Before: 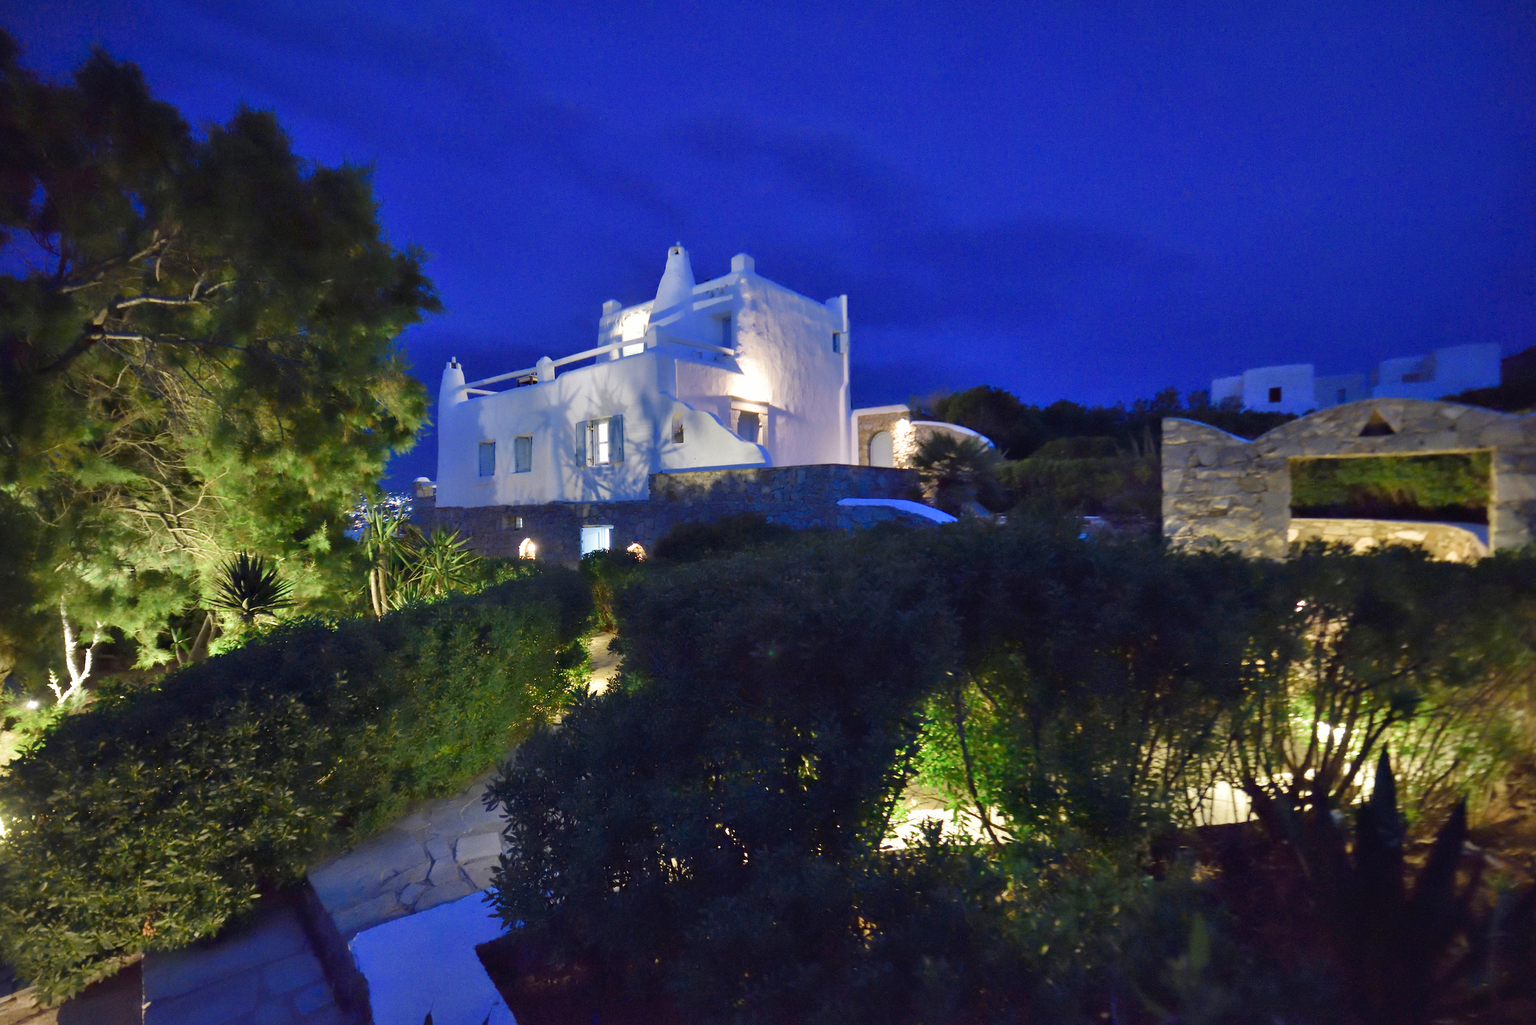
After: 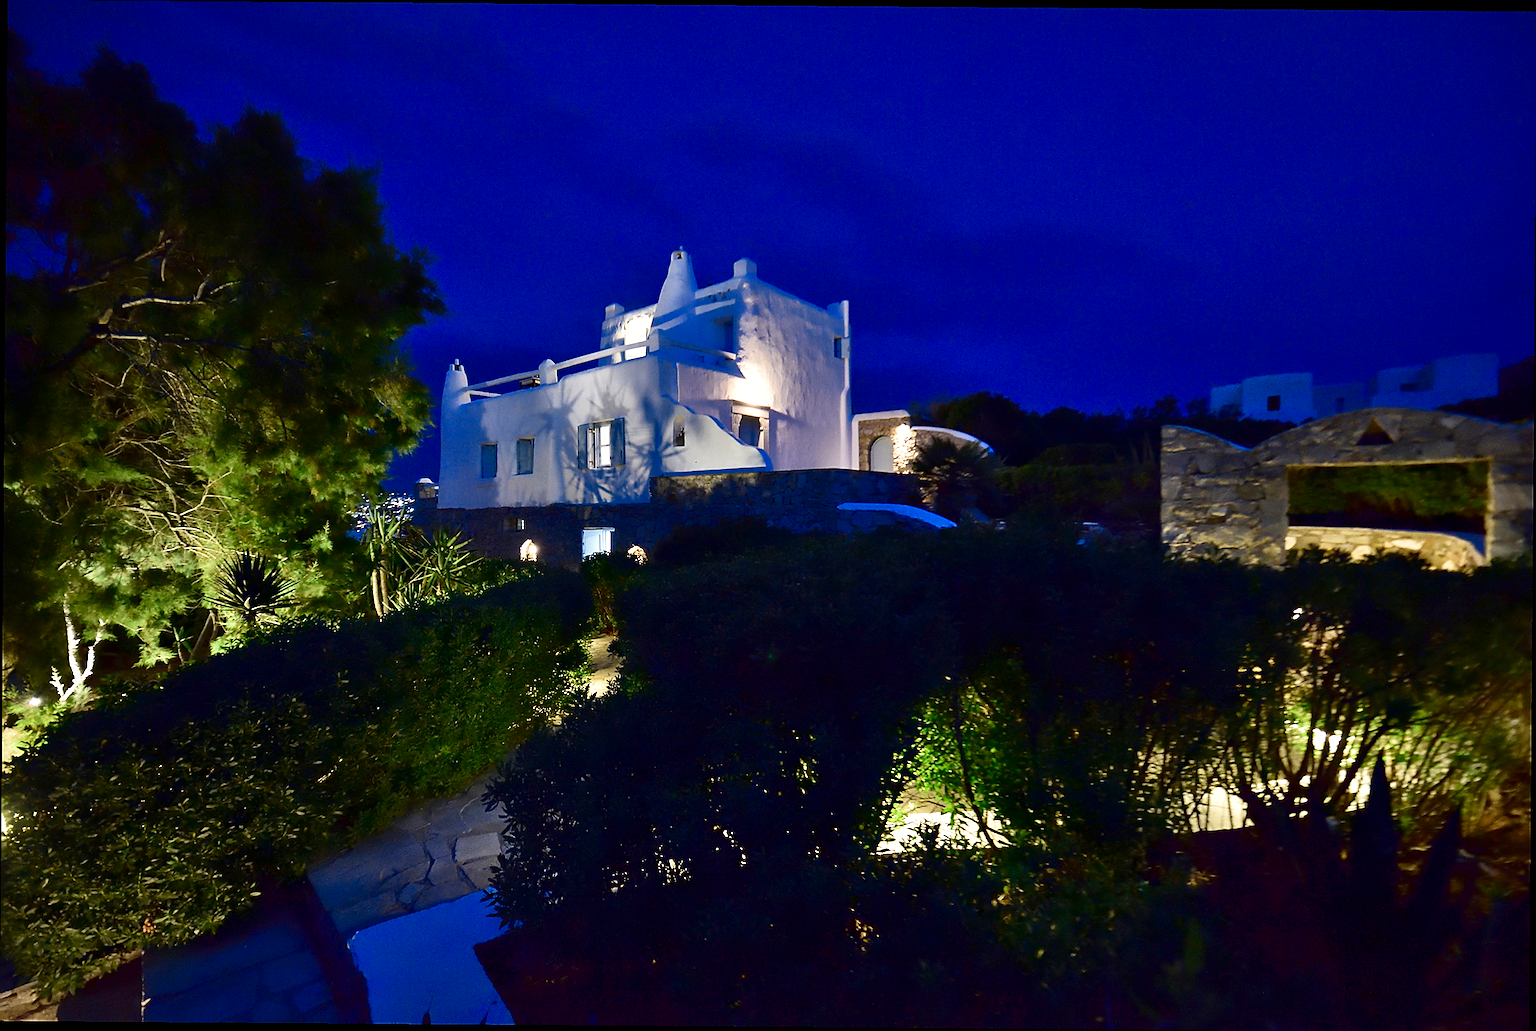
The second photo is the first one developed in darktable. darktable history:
tone equalizer: on, module defaults
sharpen: radius 1.418, amount 1.255, threshold 0.76
contrast brightness saturation: contrast 0.192, brightness -0.235, saturation 0.112
crop and rotate: angle -0.451°
exposure: exposure 0.014 EV, compensate highlight preservation false
levels: black 8.55%
